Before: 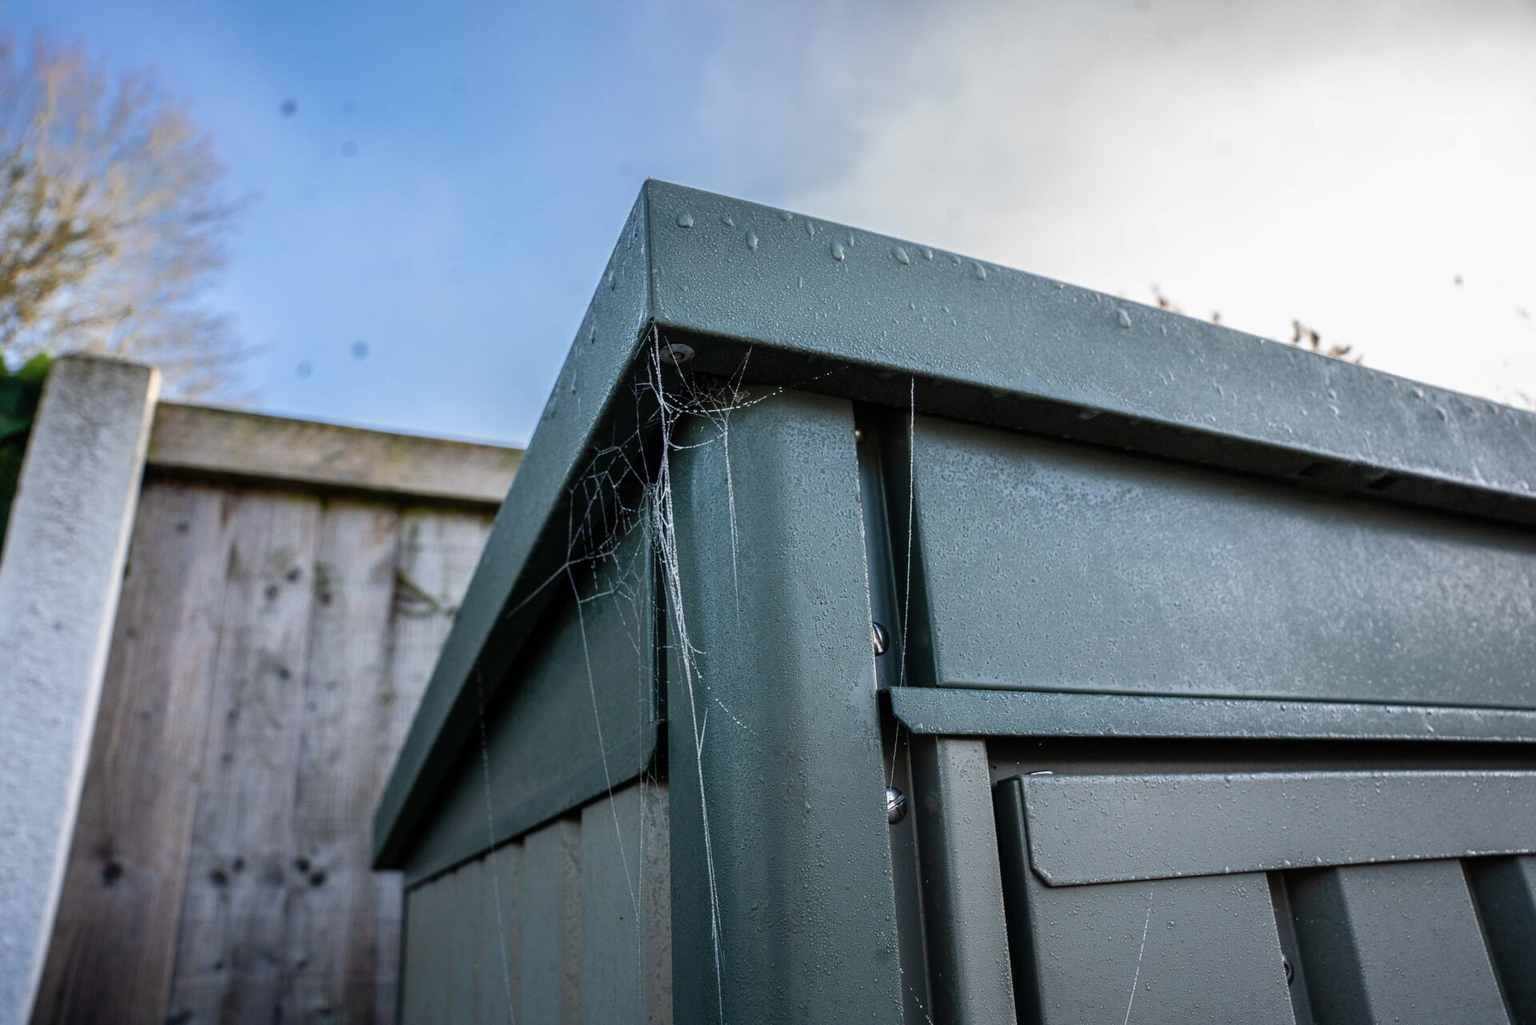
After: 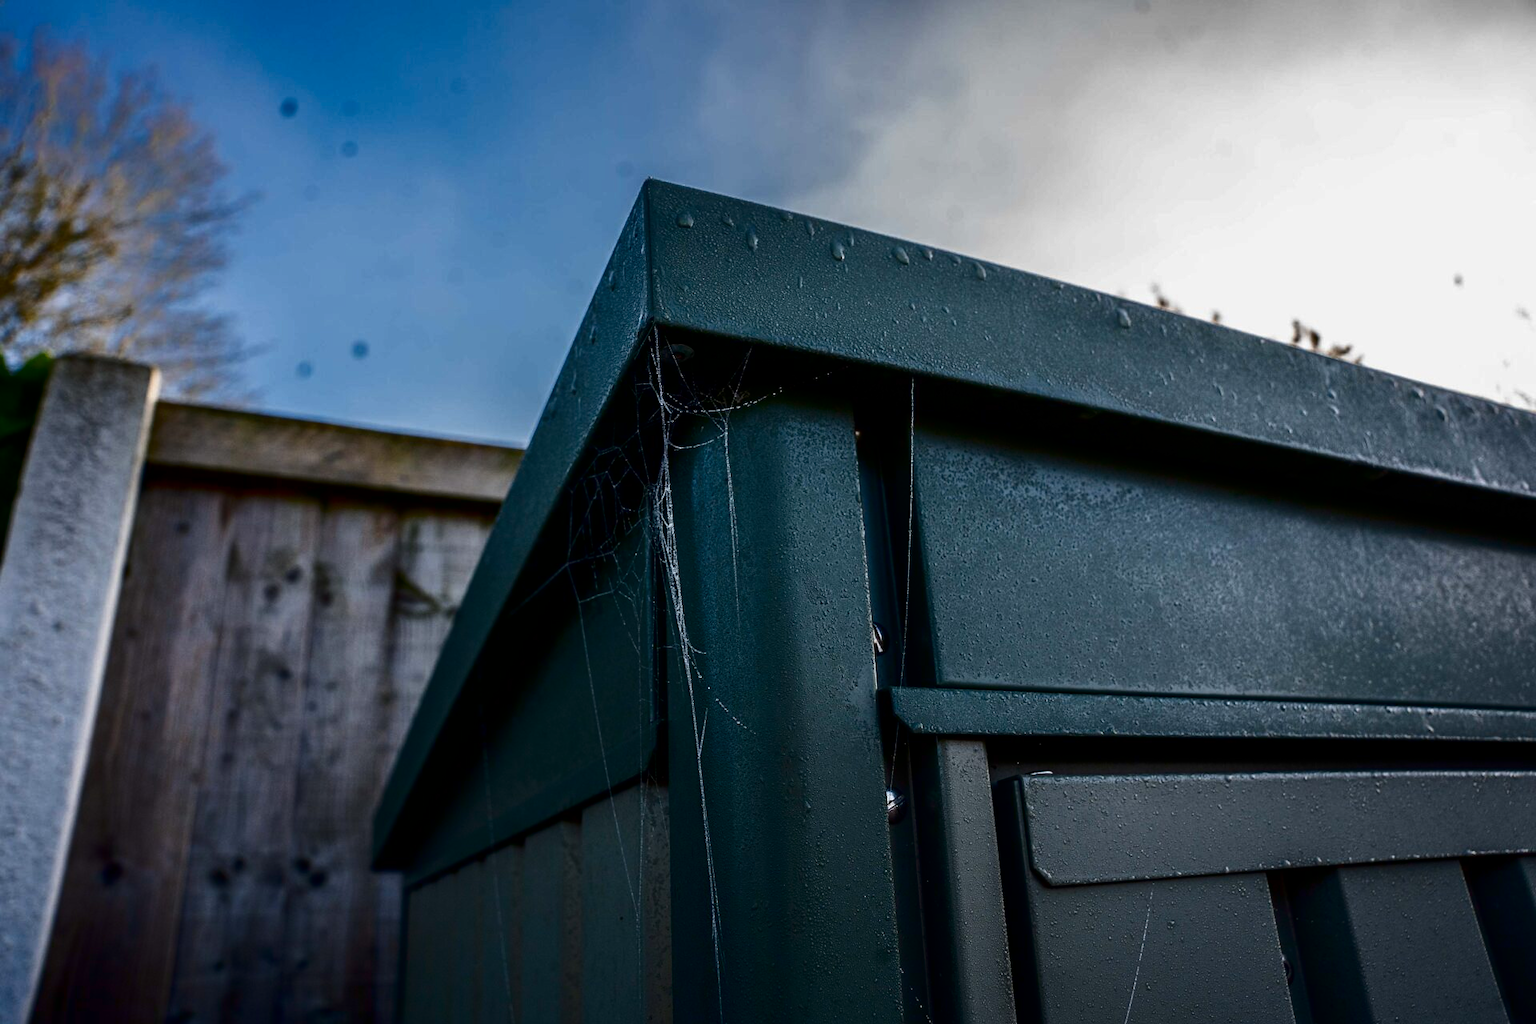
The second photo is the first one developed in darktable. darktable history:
contrast brightness saturation: contrast 0.092, brightness -0.581, saturation 0.17
